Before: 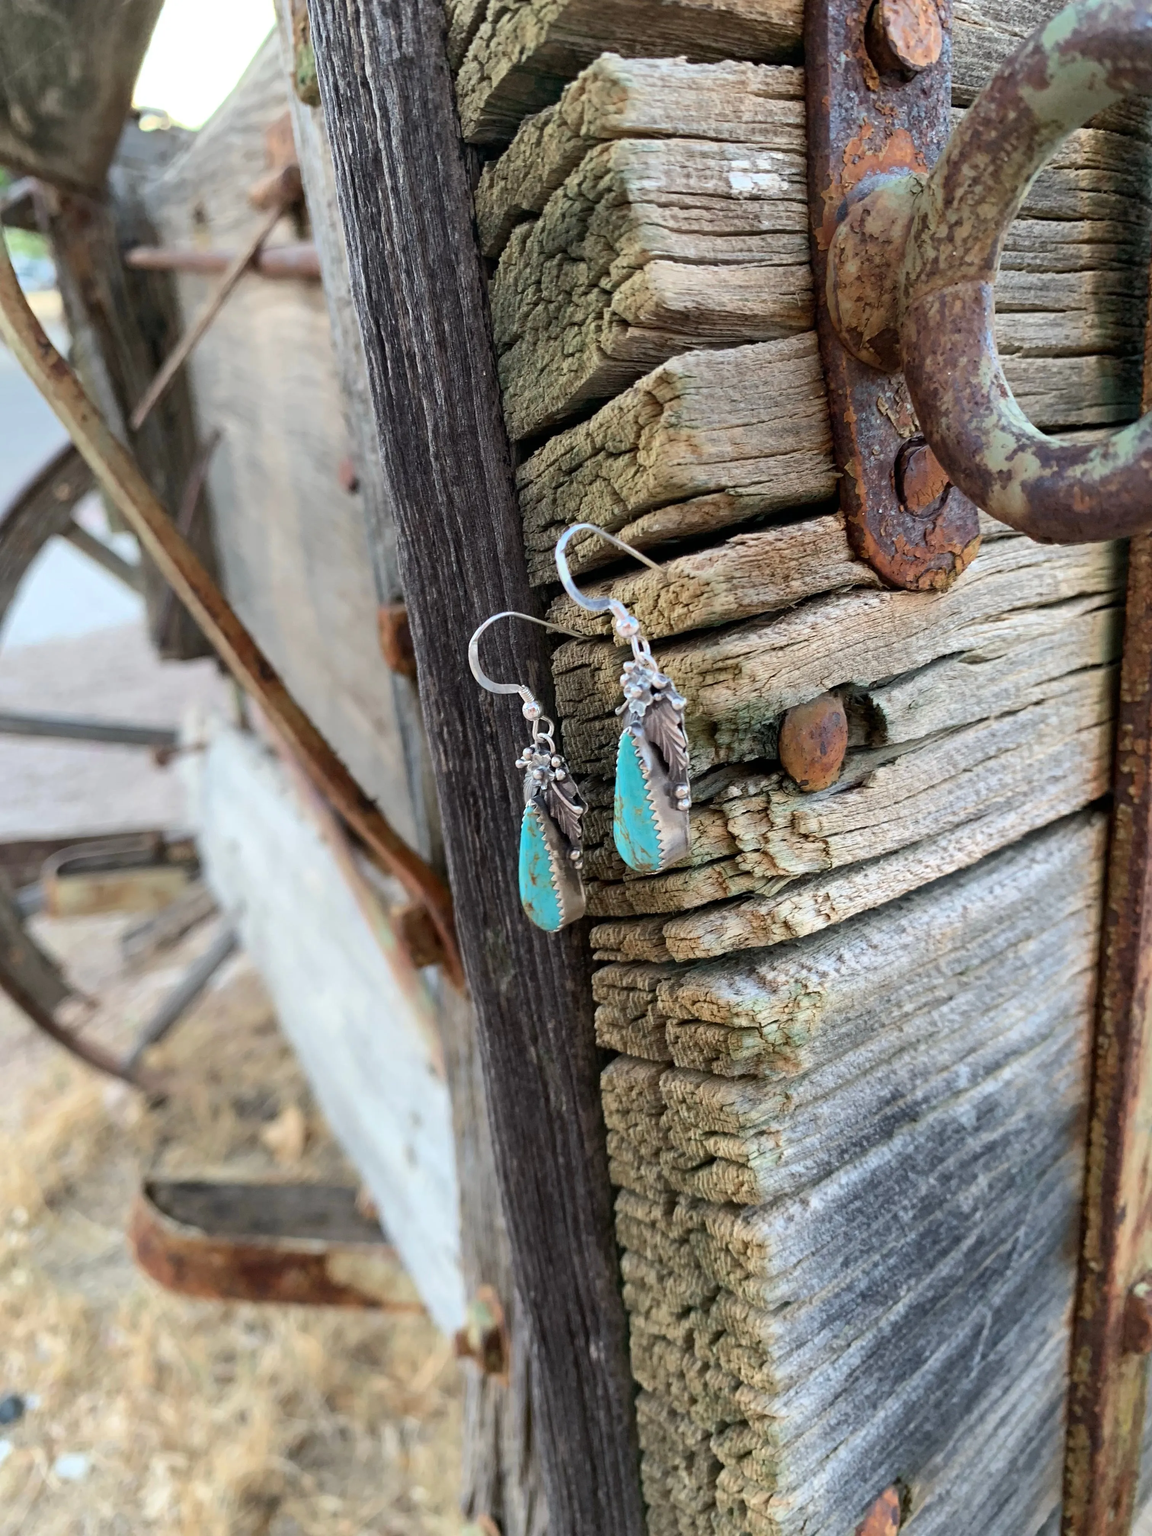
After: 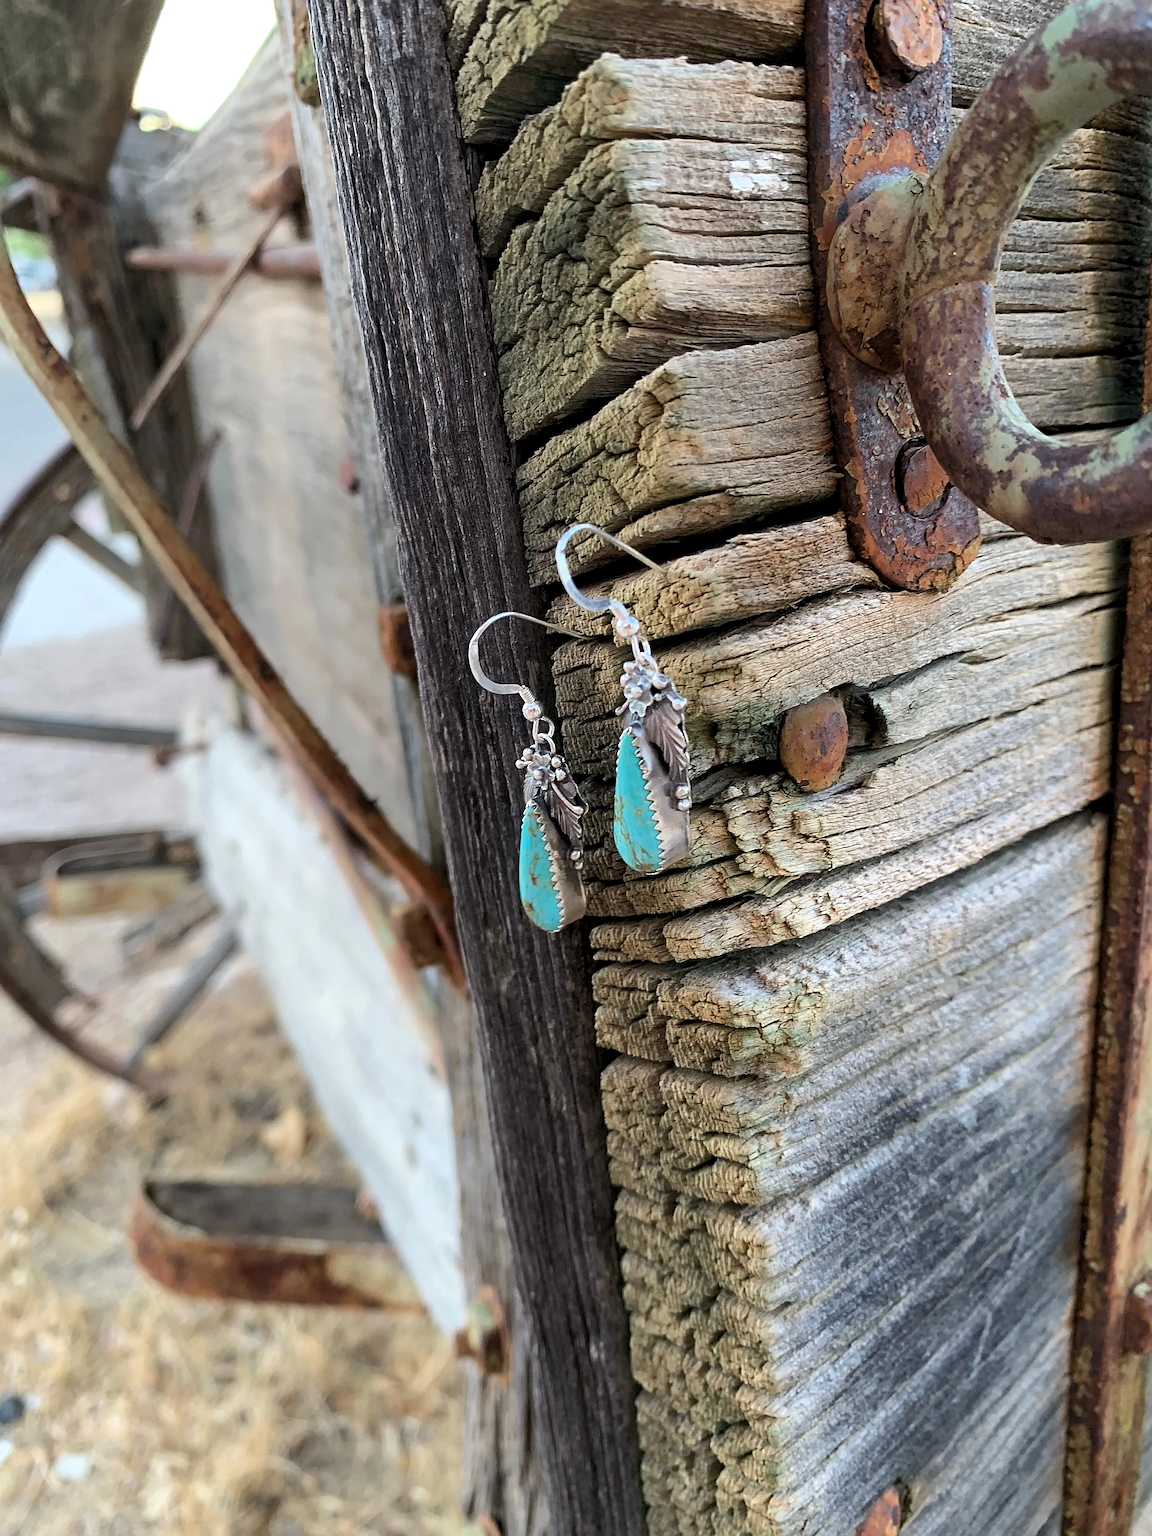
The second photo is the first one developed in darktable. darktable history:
sharpen: amount 0.889
levels: white 99.95%, levels [0.026, 0.507, 0.987]
